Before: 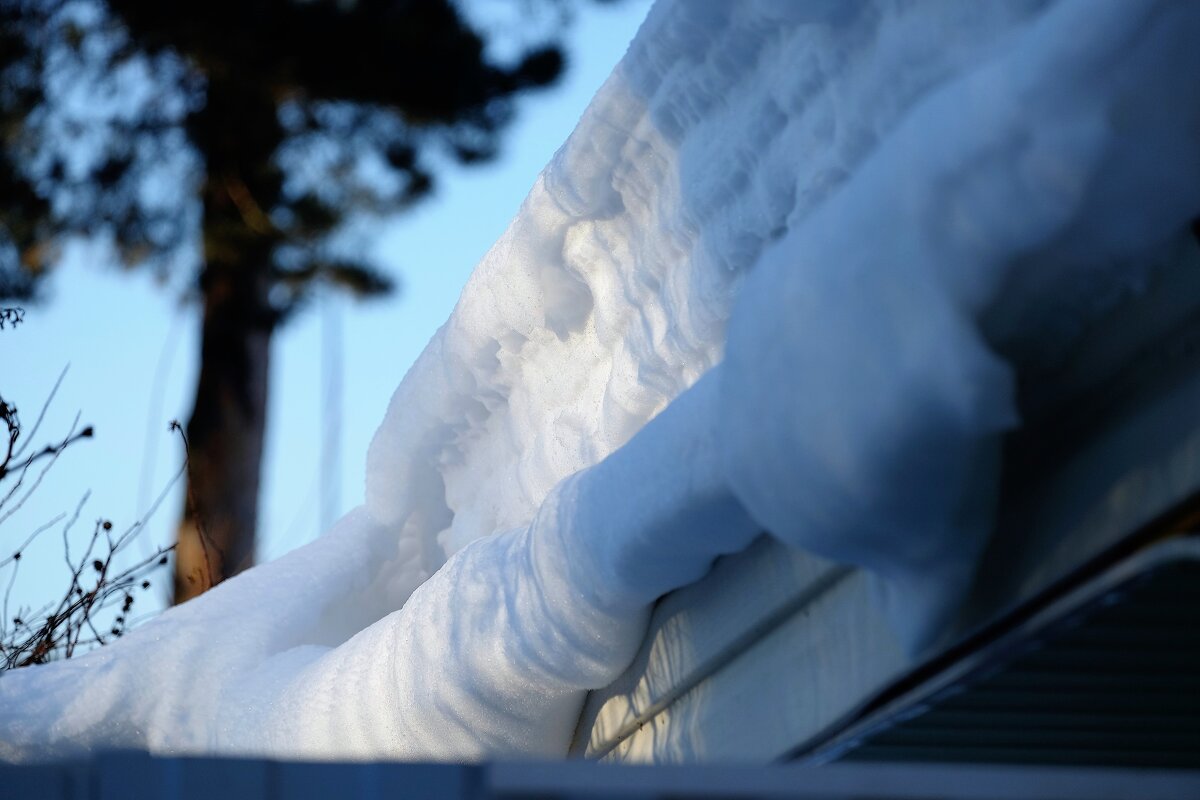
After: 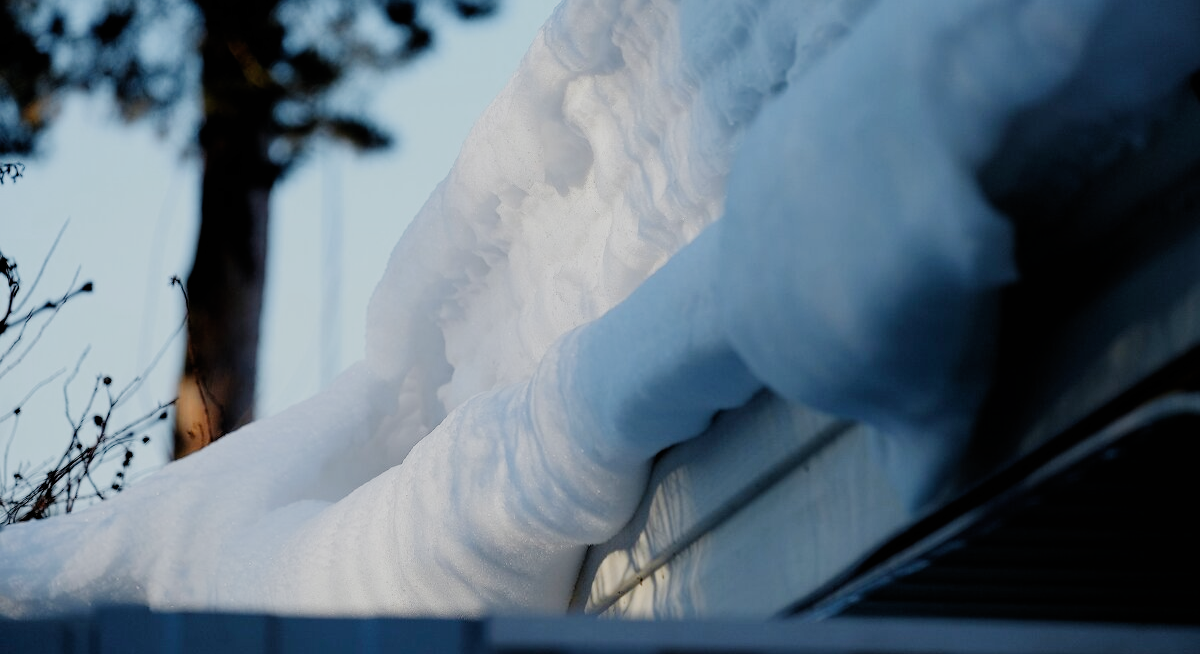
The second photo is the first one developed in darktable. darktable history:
filmic rgb: black relative exposure -7.65 EV, white relative exposure 4.56 EV, hardness 3.61, preserve chrominance no, color science v4 (2020)
crop and rotate: top 18.203%
color zones: curves: ch0 [(0.018, 0.548) (0.224, 0.64) (0.425, 0.447) (0.675, 0.575) (0.732, 0.579)]; ch1 [(0.066, 0.487) (0.25, 0.5) (0.404, 0.43) (0.75, 0.421) (0.956, 0.421)]; ch2 [(0.044, 0.561) (0.215, 0.465) (0.399, 0.544) (0.465, 0.548) (0.614, 0.447) (0.724, 0.43) (0.882, 0.623) (0.956, 0.632)]
tone equalizer: on, module defaults
